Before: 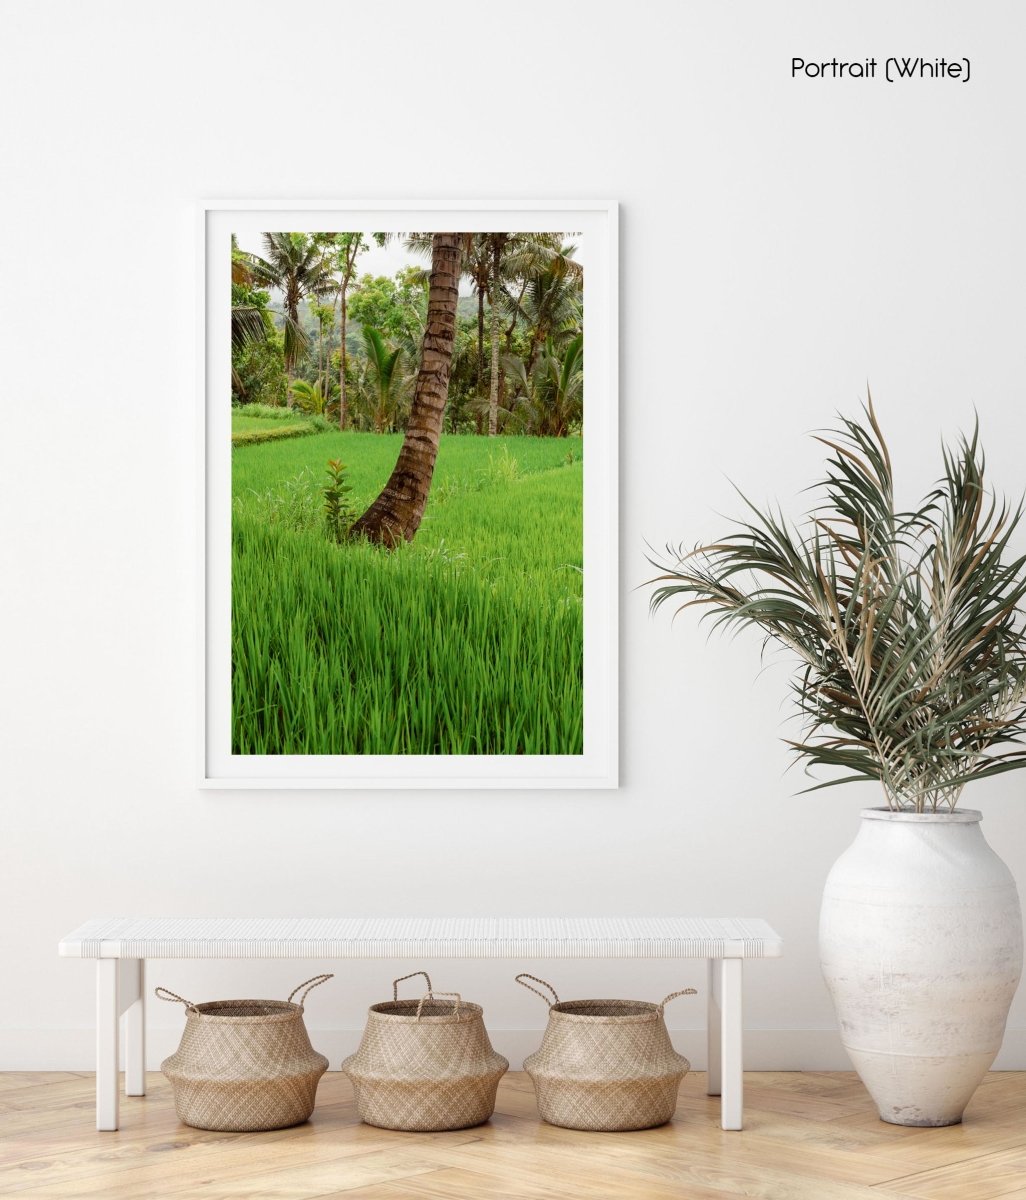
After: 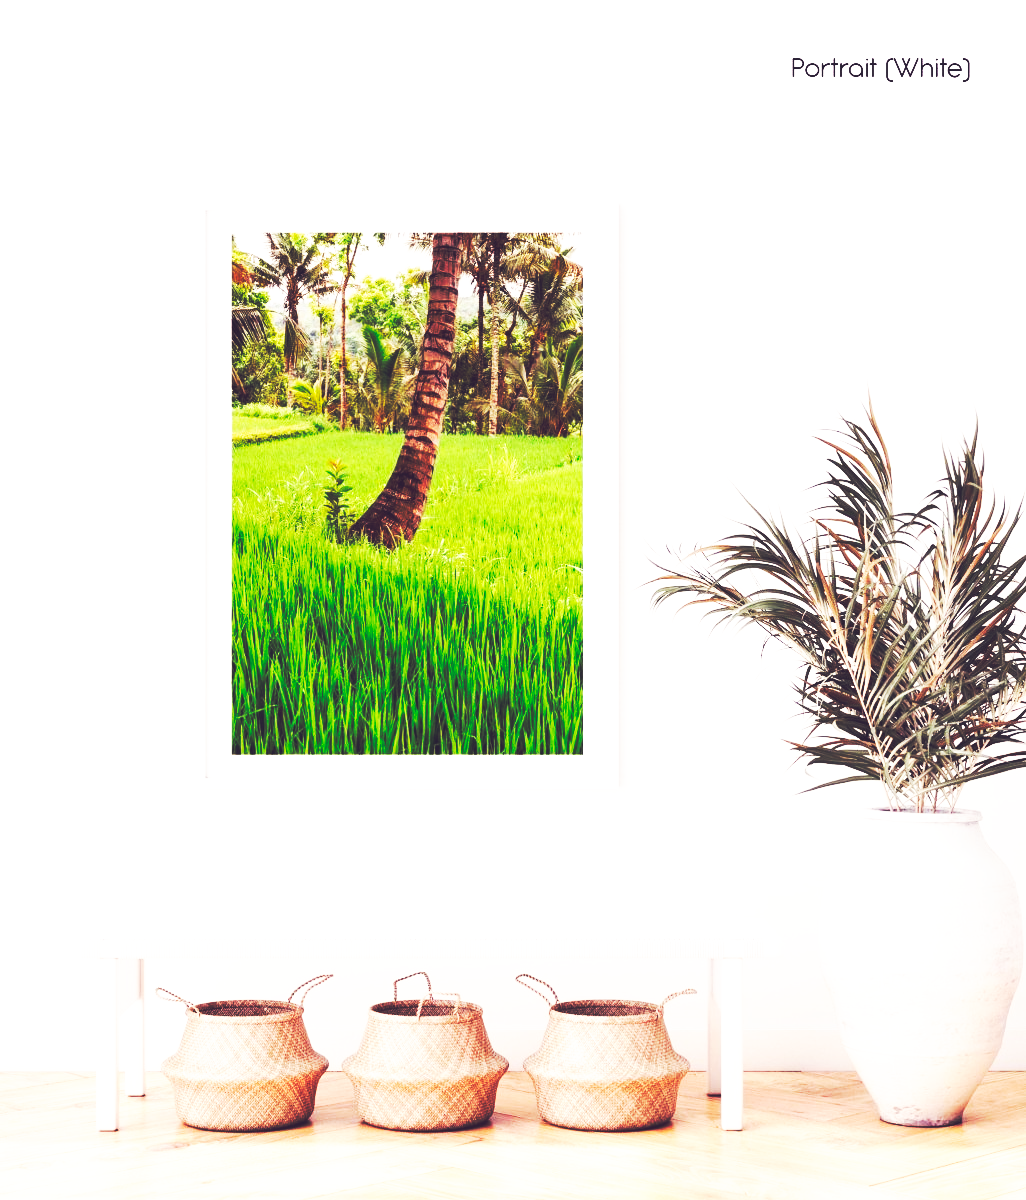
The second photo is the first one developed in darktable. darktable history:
color balance: lift [1.001, 0.997, 0.99, 1.01], gamma [1.007, 1, 0.975, 1.025], gain [1, 1.065, 1.052, 0.935], contrast 13.25%
base curve: curves: ch0 [(0, 0.015) (0.085, 0.116) (0.134, 0.298) (0.19, 0.545) (0.296, 0.764) (0.599, 0.982) (1, 1)], preserve colors none
